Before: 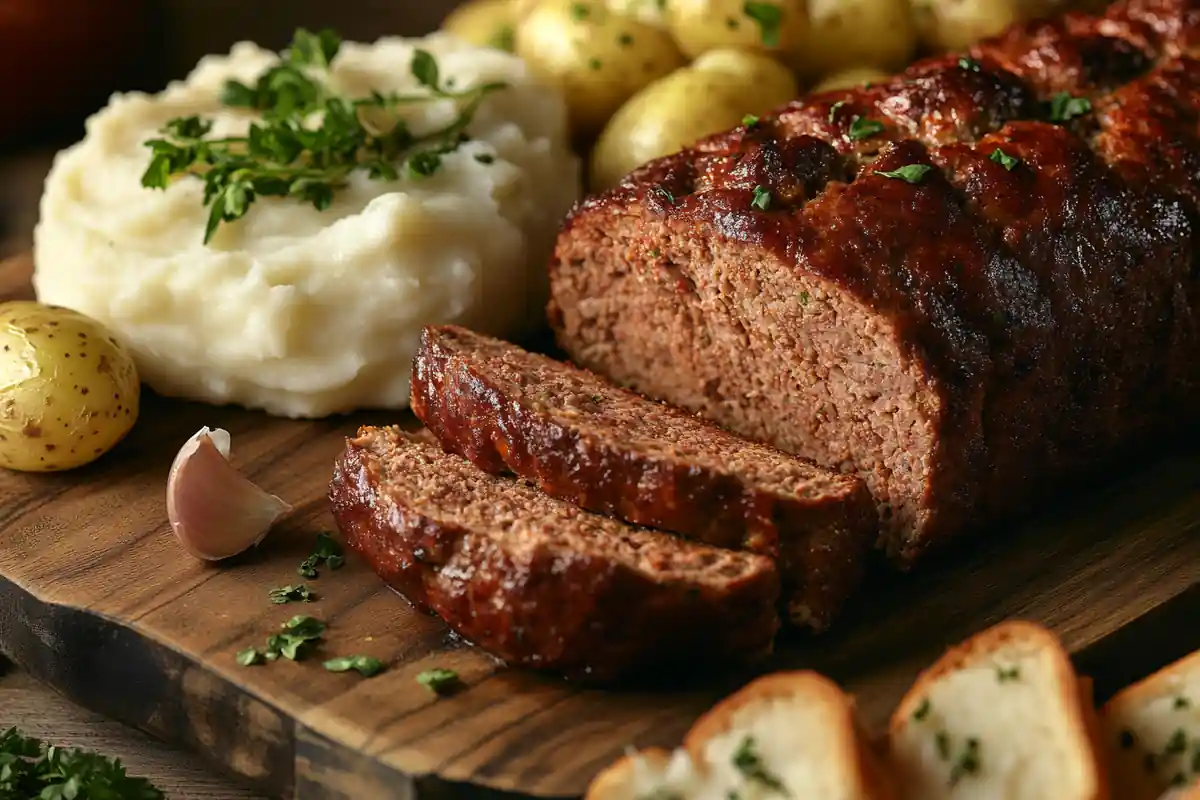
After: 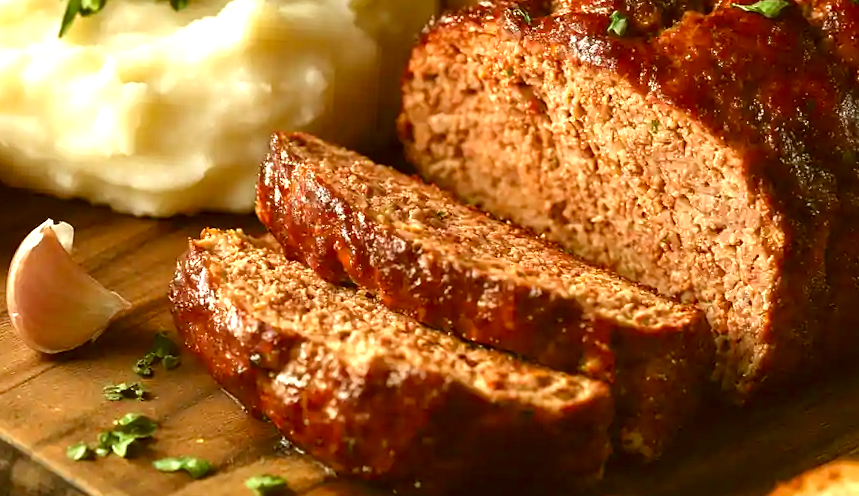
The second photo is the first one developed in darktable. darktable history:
color correction: highlights a* -5.94, highlights b* 9.48, shadows a* 10.12, shadows b* 23.94
exposure: black level correction 0, exposure 1.2 EV, compensate highlight preservation false
crop and rotate: angle -3.37°, left 9.79%, top 20.73%, right 12.42%, bottom 11.82%
graduated density: density 0.38 EV, hardness 21%, rotation -6.11°, saturation 32%
